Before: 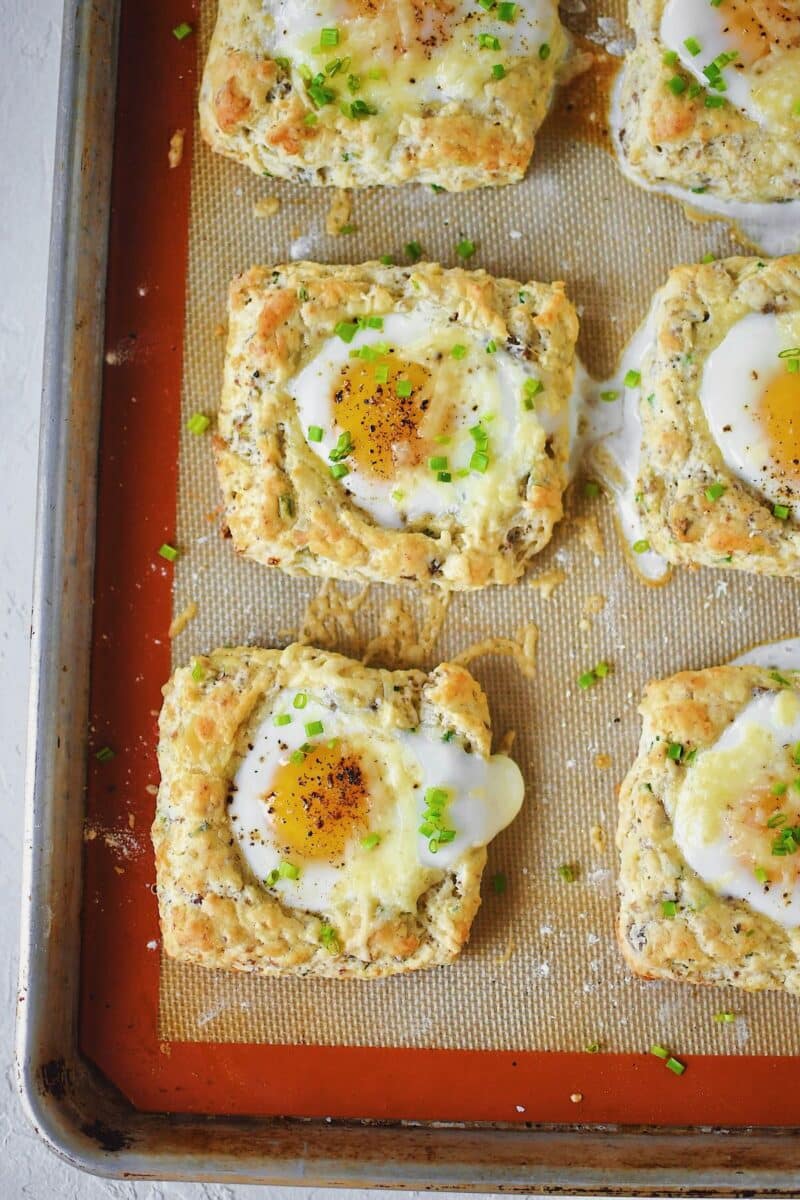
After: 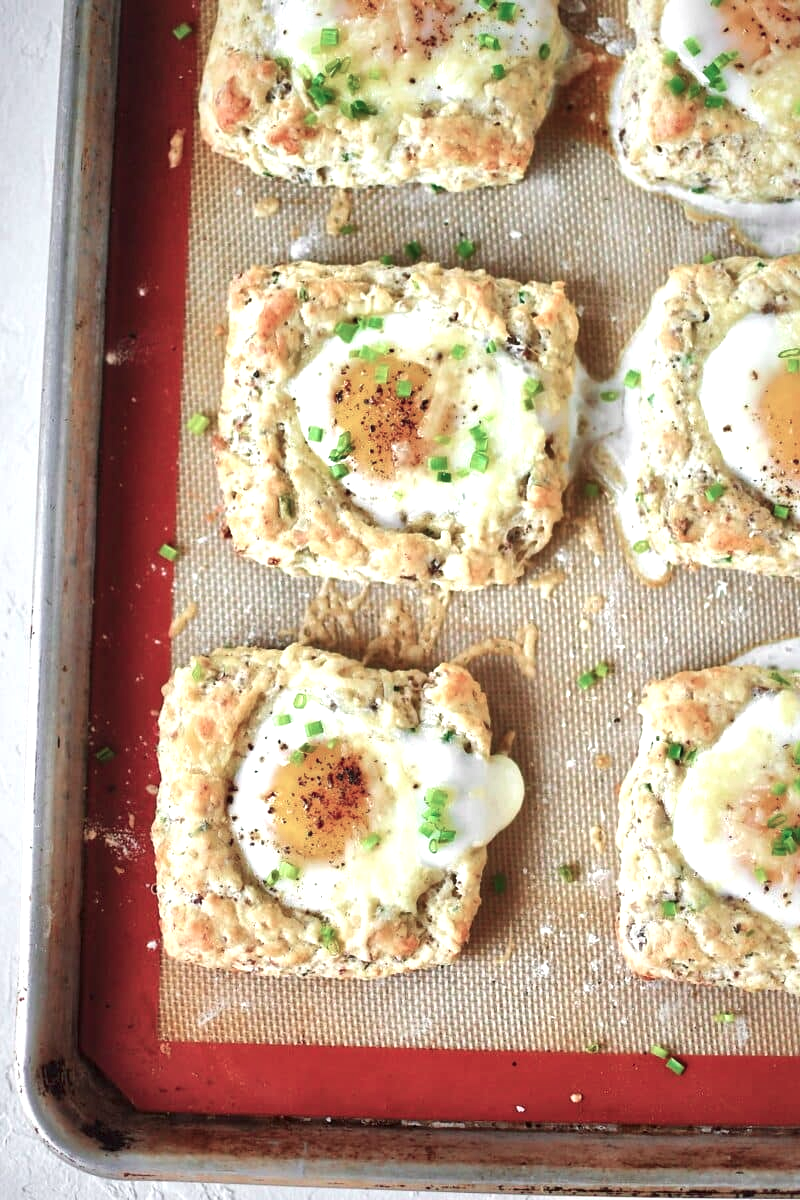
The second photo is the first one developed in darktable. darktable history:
exposure: exposure 0.485 EV, compensate highlight preservation false
color contrast: blue-yellow contrast 0.62
local contrast: mode bilateral grid, contrast 25, coarseness 60, detail 151%, midtone range 0.2
